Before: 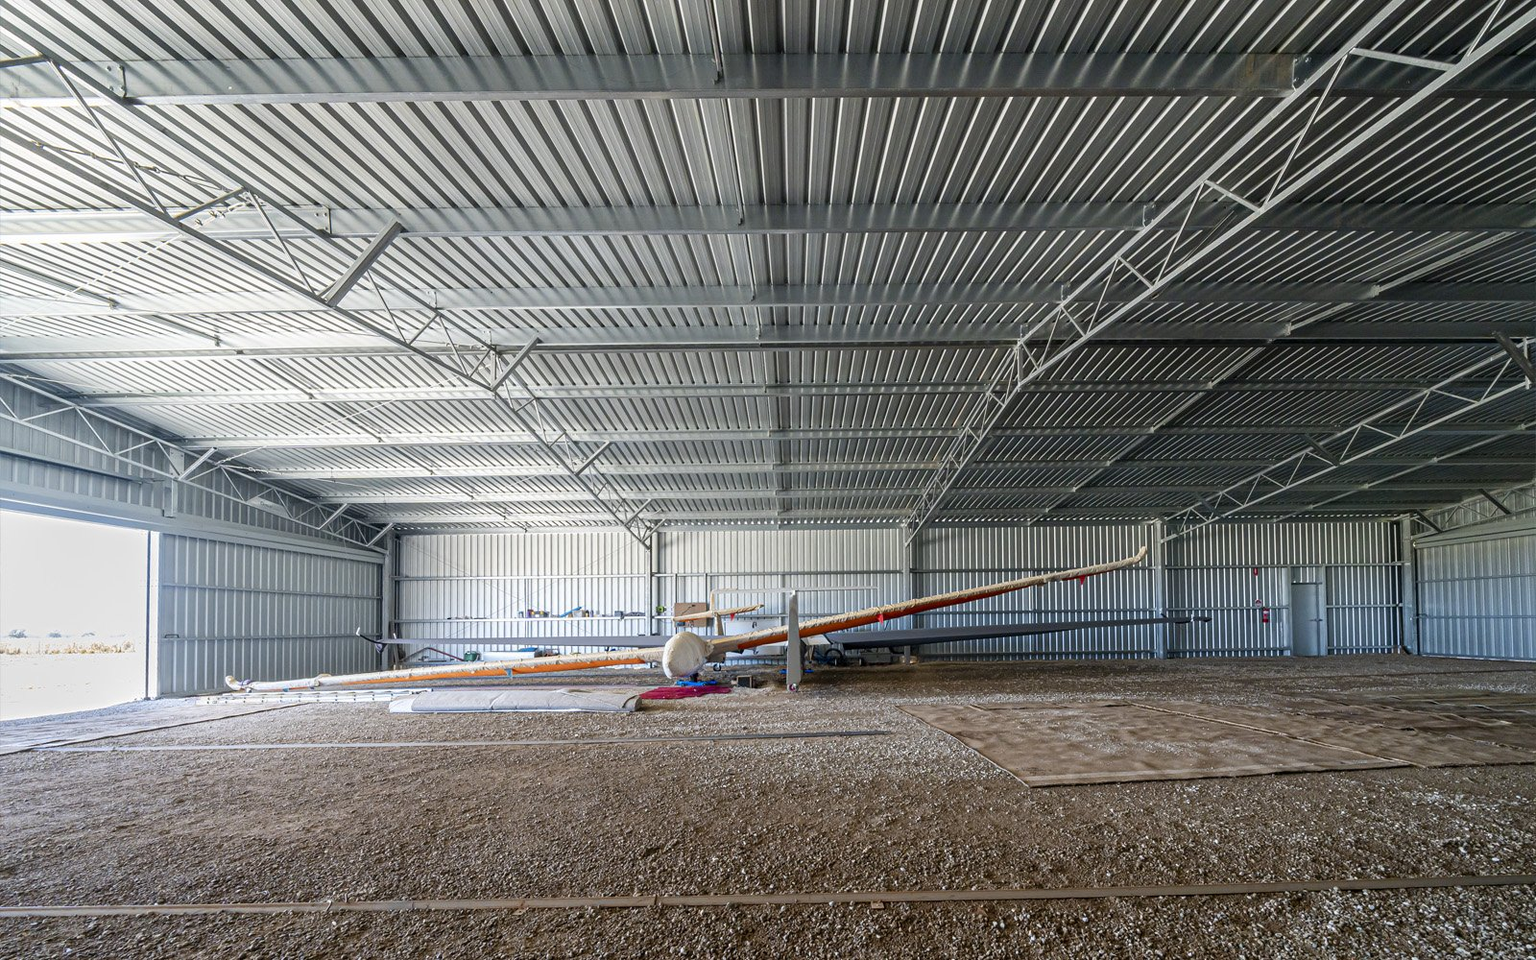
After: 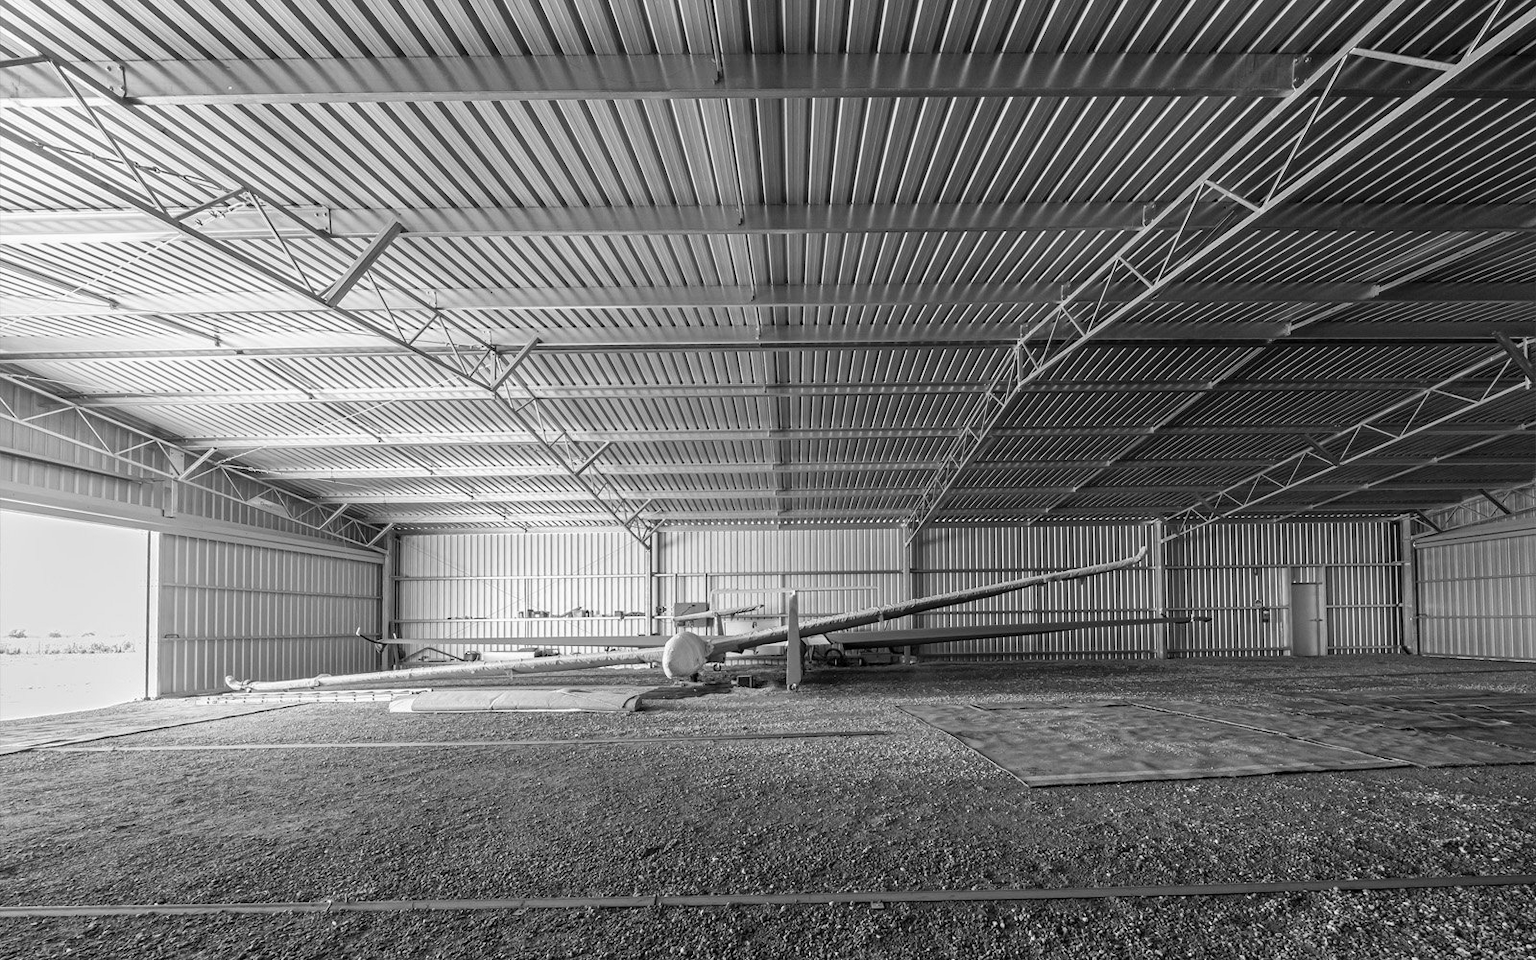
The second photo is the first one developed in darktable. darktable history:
color calibration: output gray [0.25, 0.35, 0.4, 0], illuminant as shot in camera, x 0.358, y 0.373, temperature 4628.91 K
